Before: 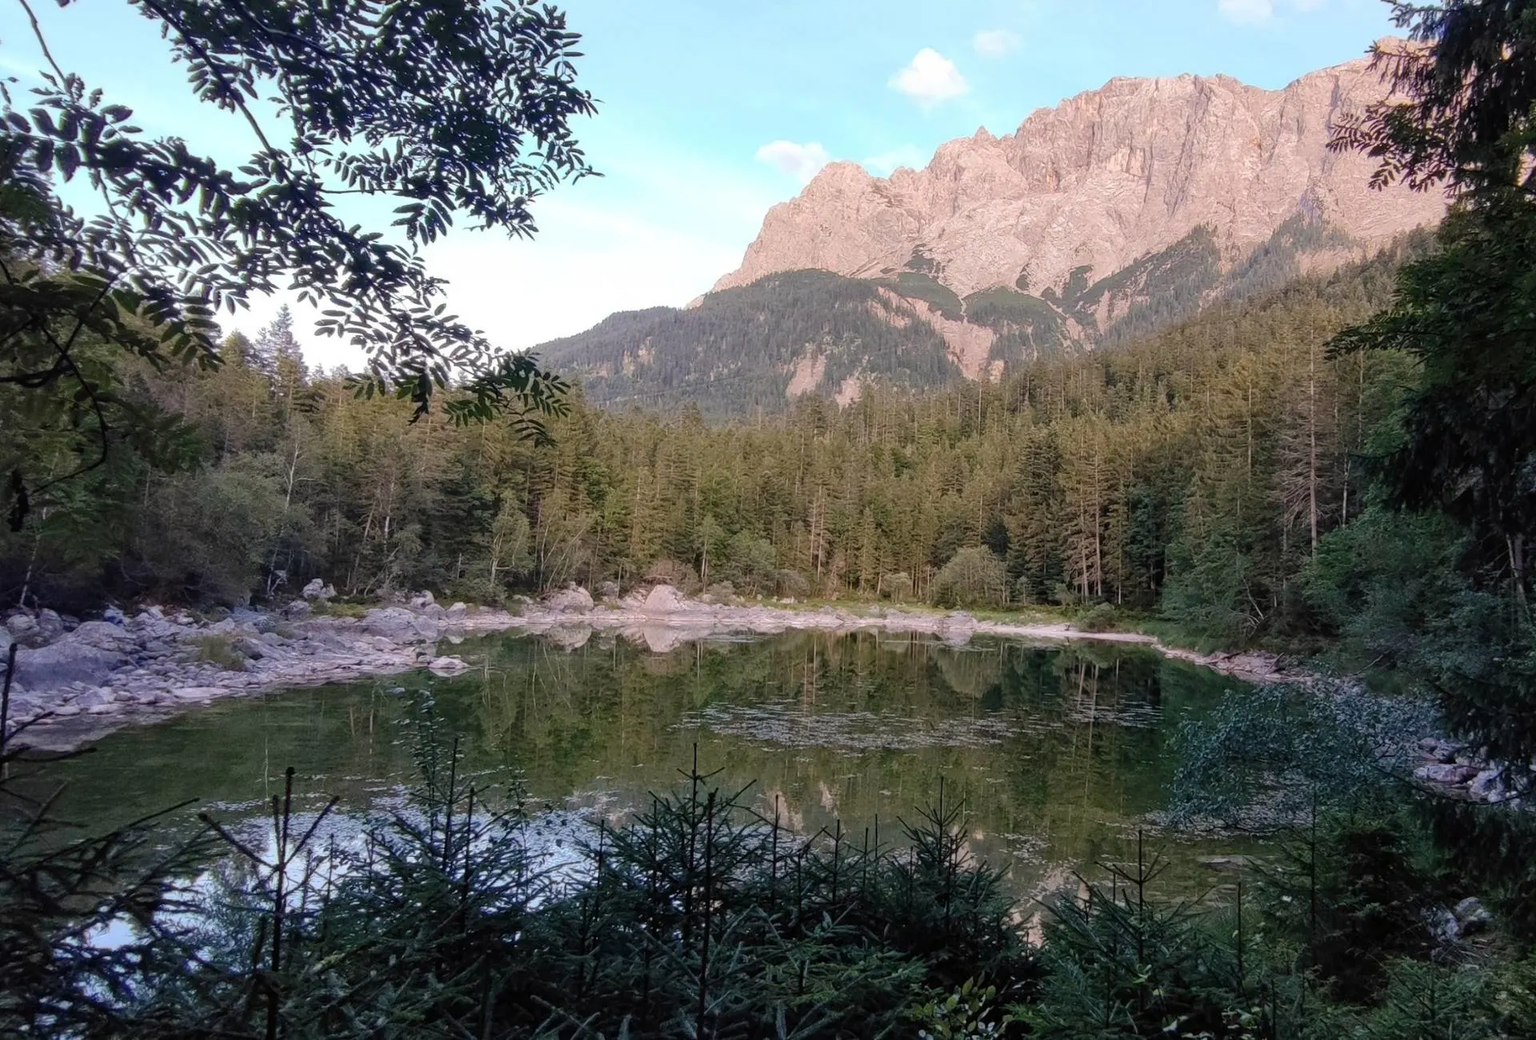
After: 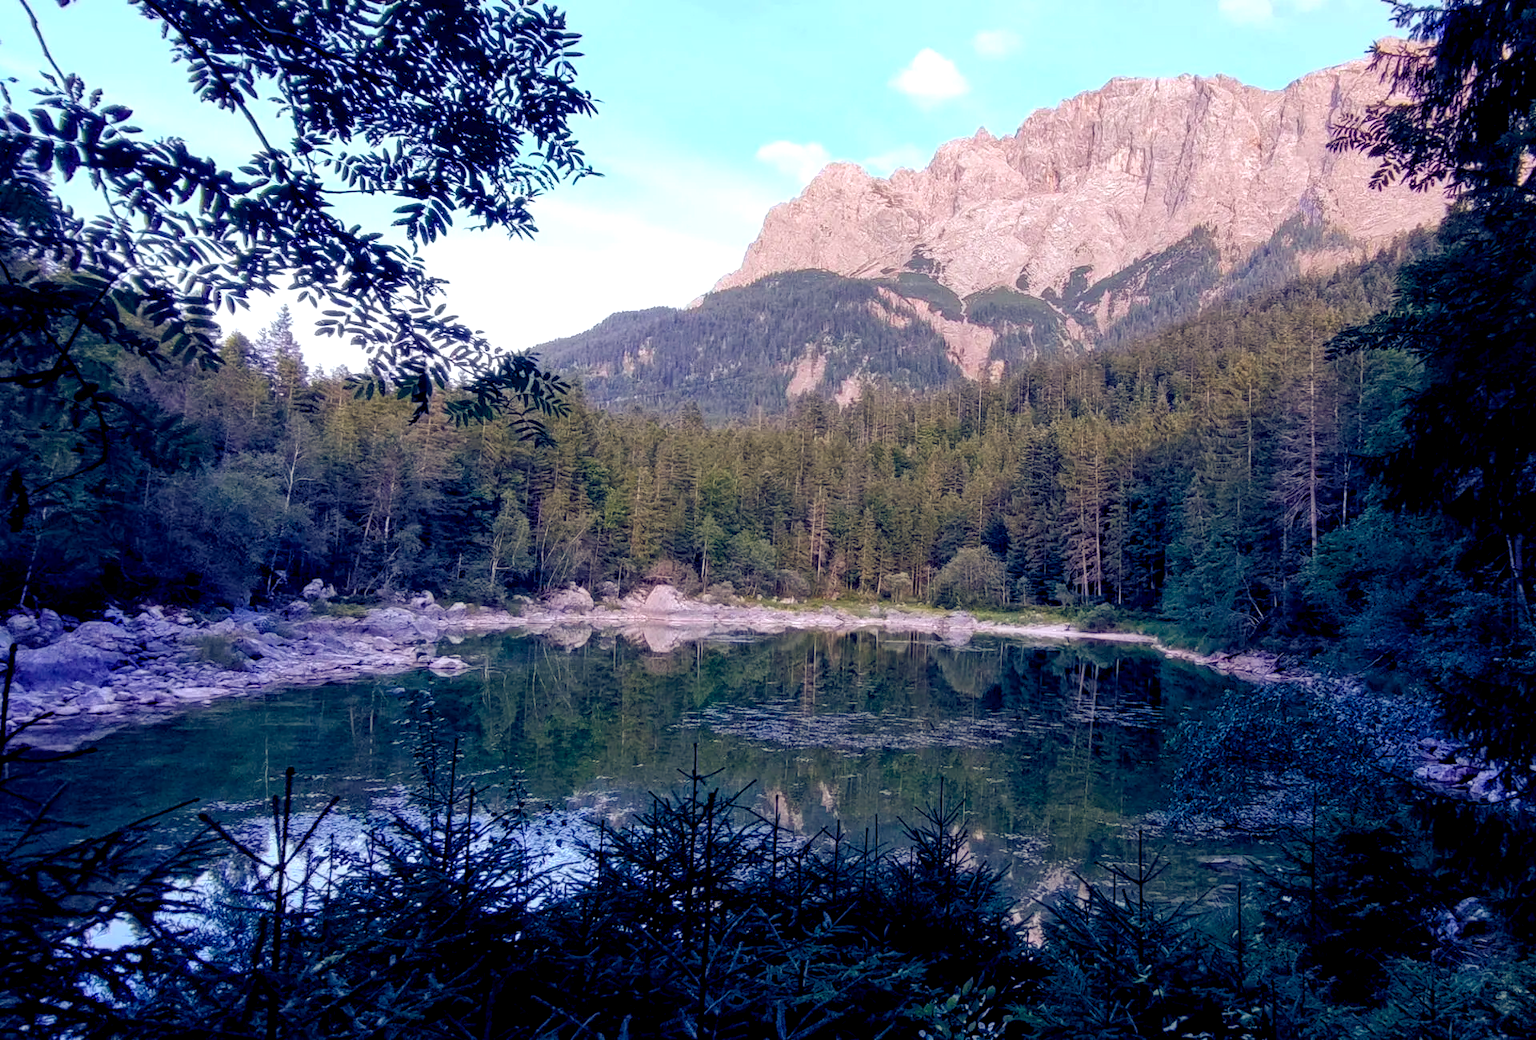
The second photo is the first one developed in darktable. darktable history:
color balance: output saturation 110%
local contrast: highlights 100%, shadows 100%, detail 120%, midtone range 0.2
color balance rgb: shadows lift › luminance -41.13%, shadows lift › chroma 14.13%, shadows lift › hue 260°, power › luminance -3.76%, power › chroma 0.56%, power › hue 40.37°, highlights gain › luminance 16.81%, highlights gain › chroma 2.94%, highlights gain › hue 260°, global offset › luminance -0.29%, global offset › chroma 0.31%, global offset › hue 260°, perceptual saturation grading › global saturation 20%, perceptual saturation grading › highlights -13.92%, perceptual saturation grading › shadows 50%
